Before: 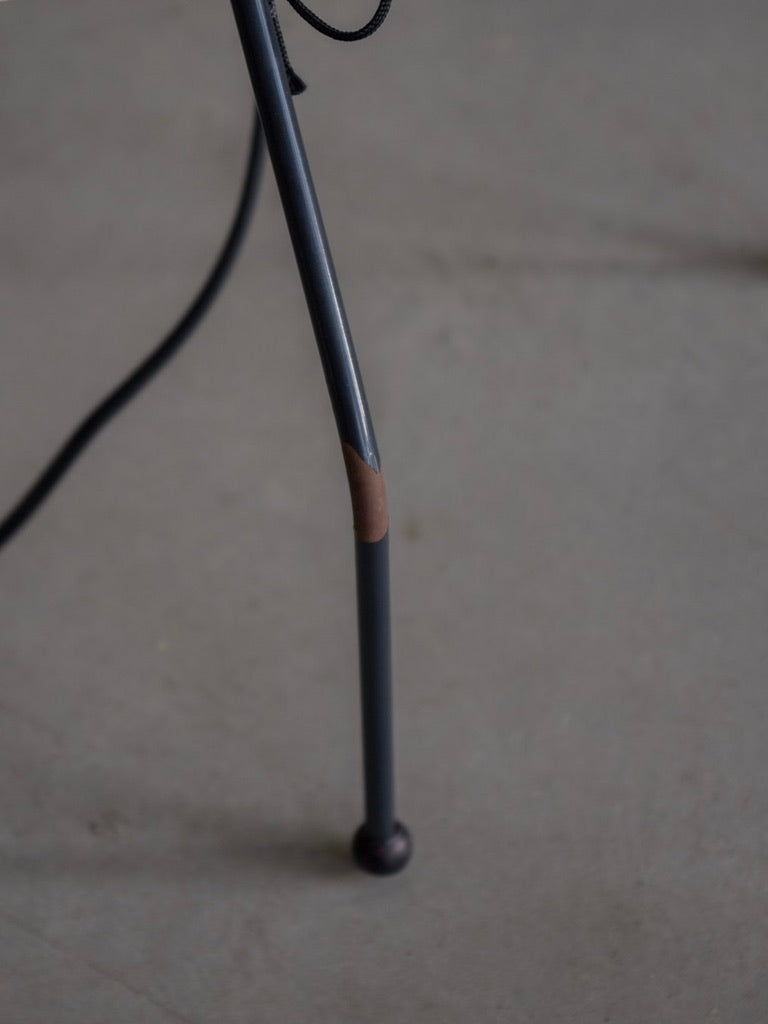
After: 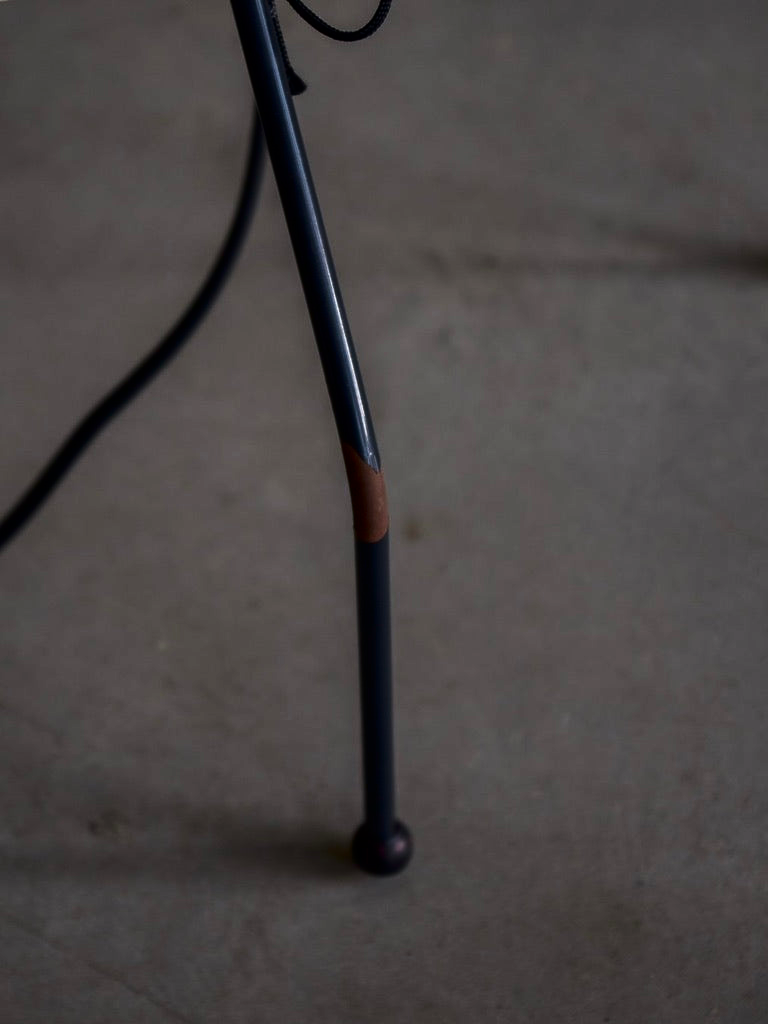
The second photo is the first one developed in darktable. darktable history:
contrast brightness saturation: brightness -0.249, saturation 0.2
tone equalizer: -8 EV -0.77 EV, -7 EV -0.718 EV, -6 EV -0.616 EV, -5 EV -0.396 EV, -3 EV 0.367 EV, -2 EV 0.6 EV, -1 EV 0.683 EV, +0 EV 0.773 EV, edges refinement/feathering 500, mask exposure compensation -1.57 EV, preserve details no
